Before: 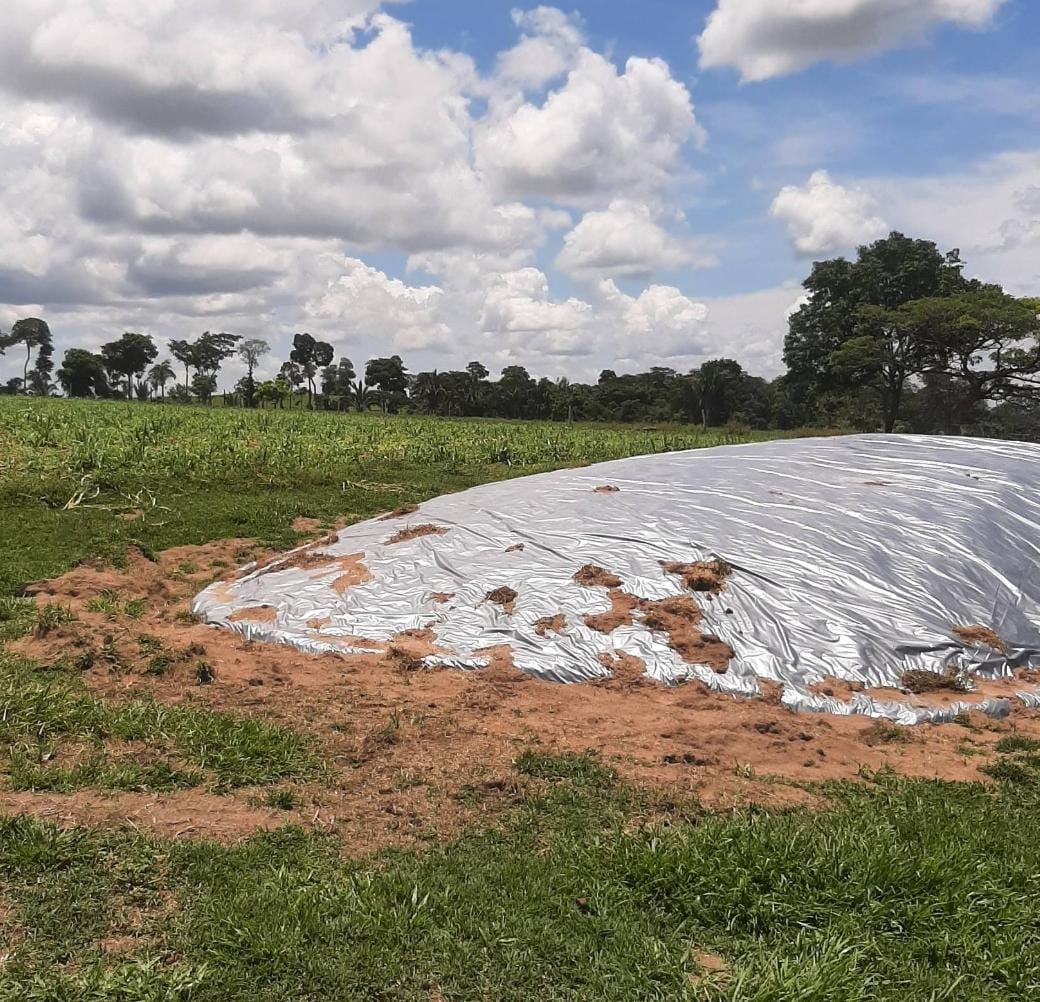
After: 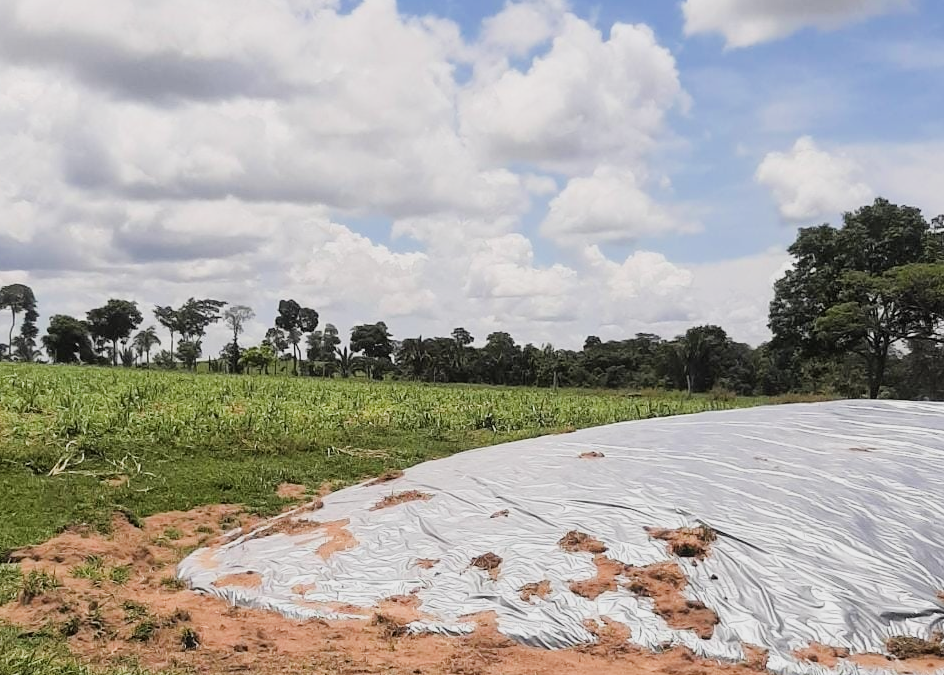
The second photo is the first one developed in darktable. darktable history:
crop: left 1.509%, top 3.452%, right 7.696%, bottom 28.452%
filmic rgb: black relative exposure -7.65 EV, white relative exposure 4.56 EV, hardness 3.61, contrast 1.05
exposure: exposure 0.6 EV, compensate highlight preservation false
